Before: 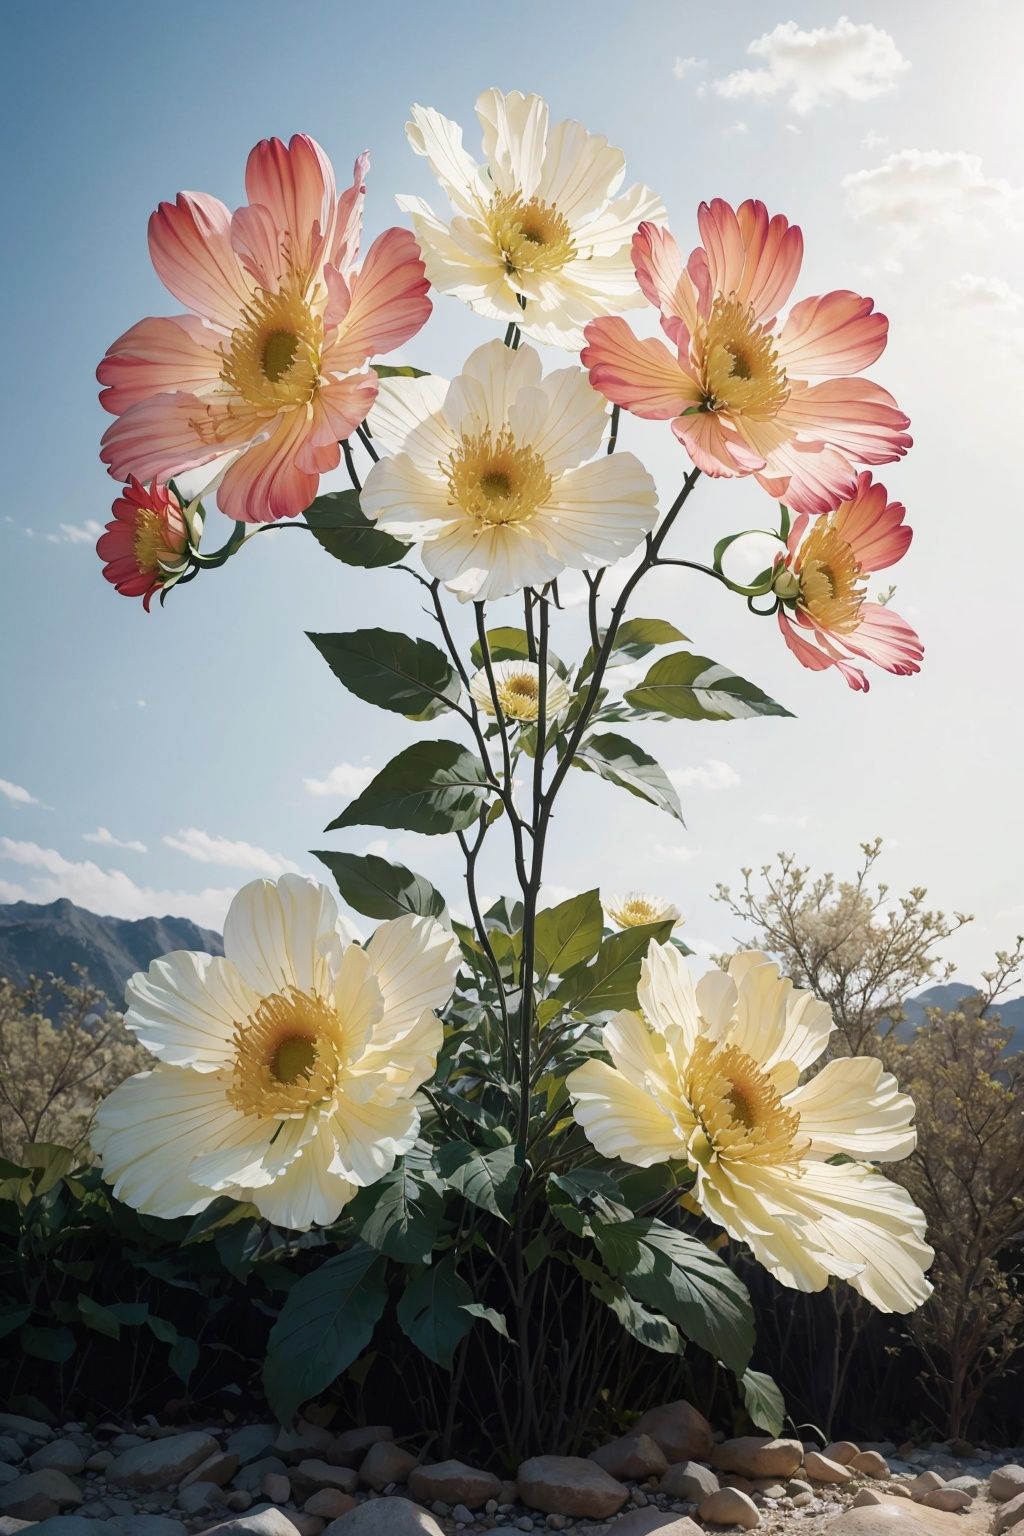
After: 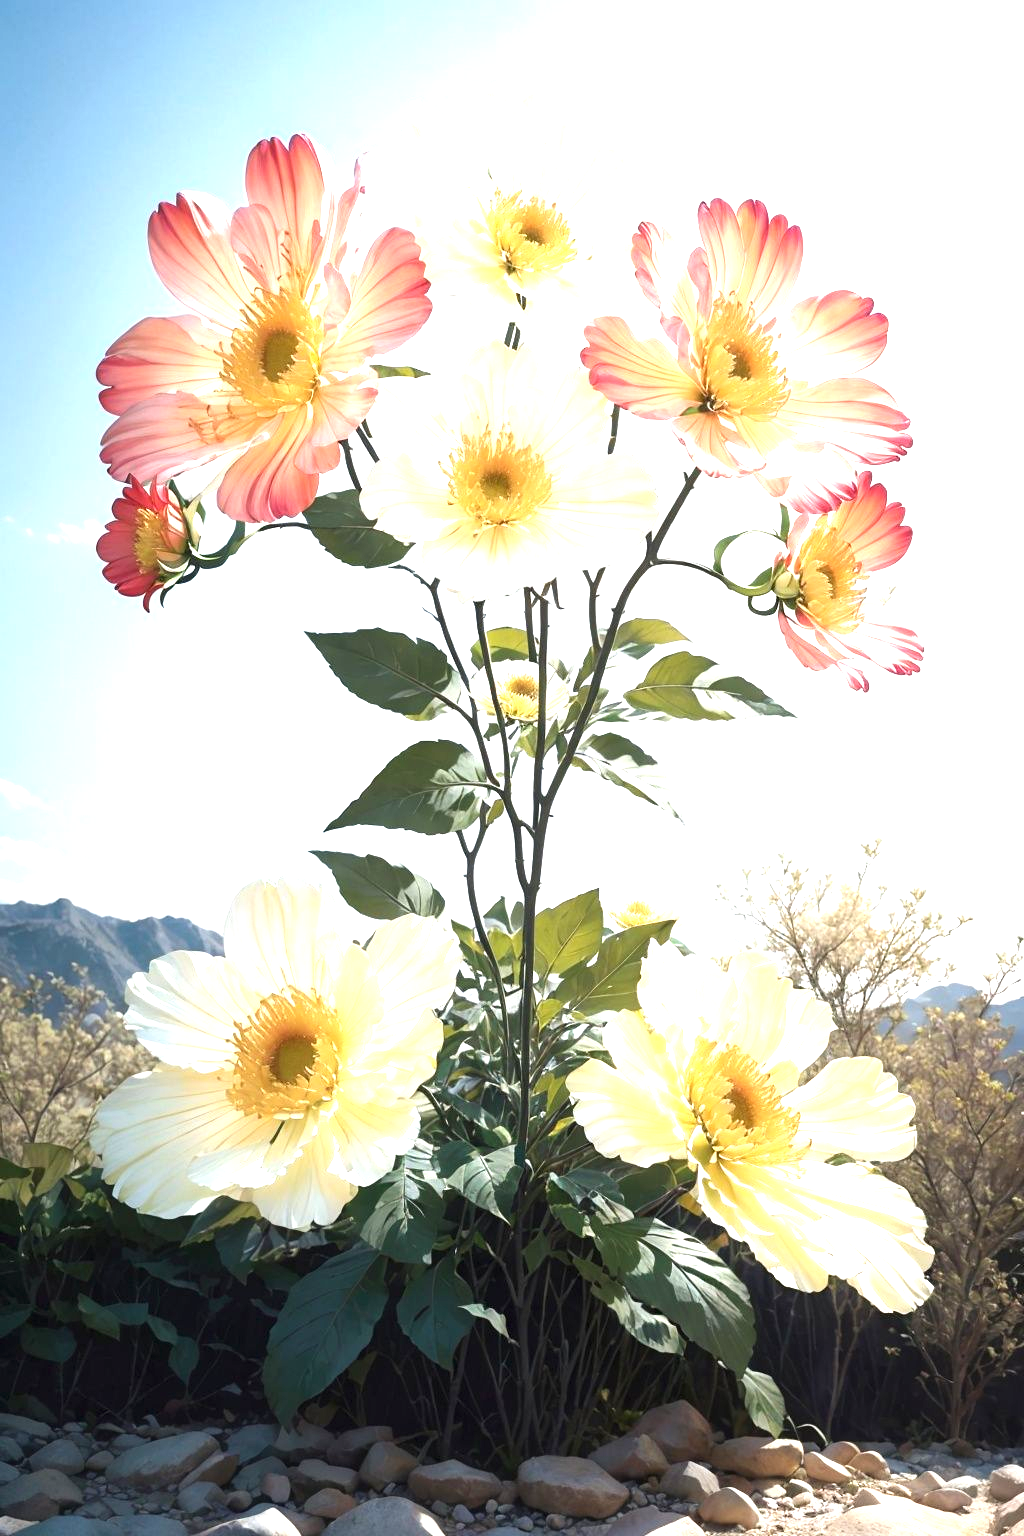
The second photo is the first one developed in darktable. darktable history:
levels: levels [0, 0.474, 0.947]
exposure: black level correction 0, exposure 1.2 EV, compensate highlight preservation false
